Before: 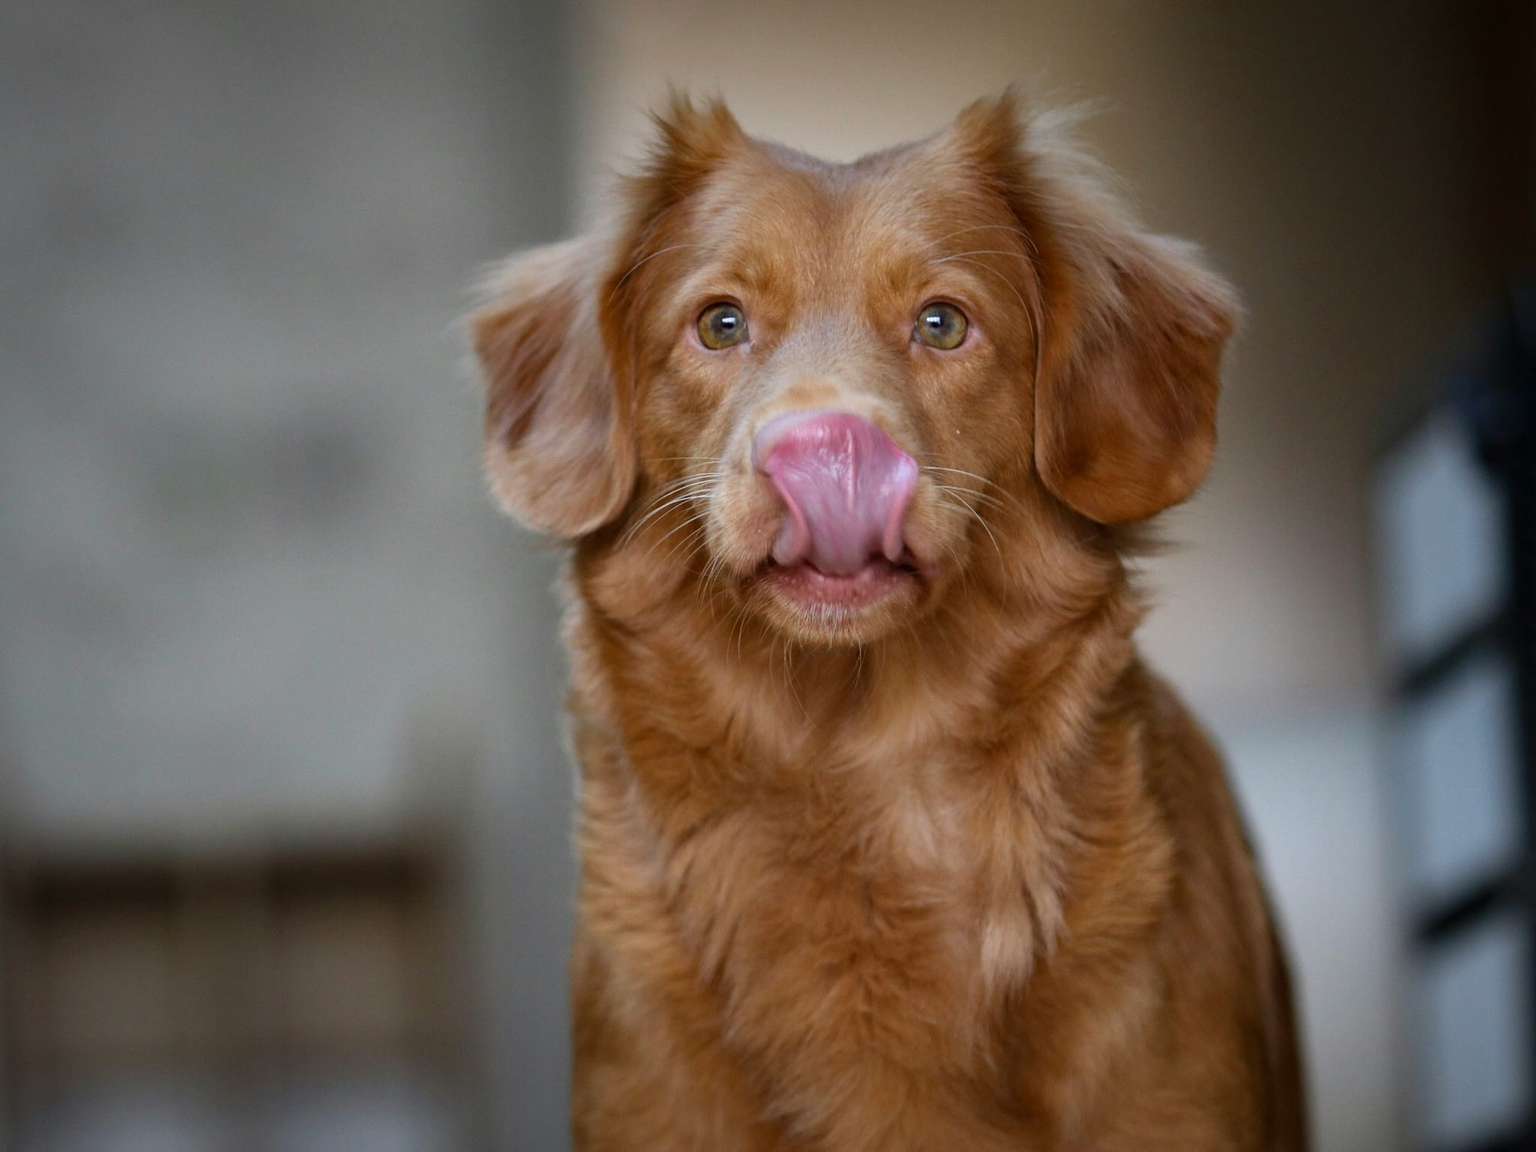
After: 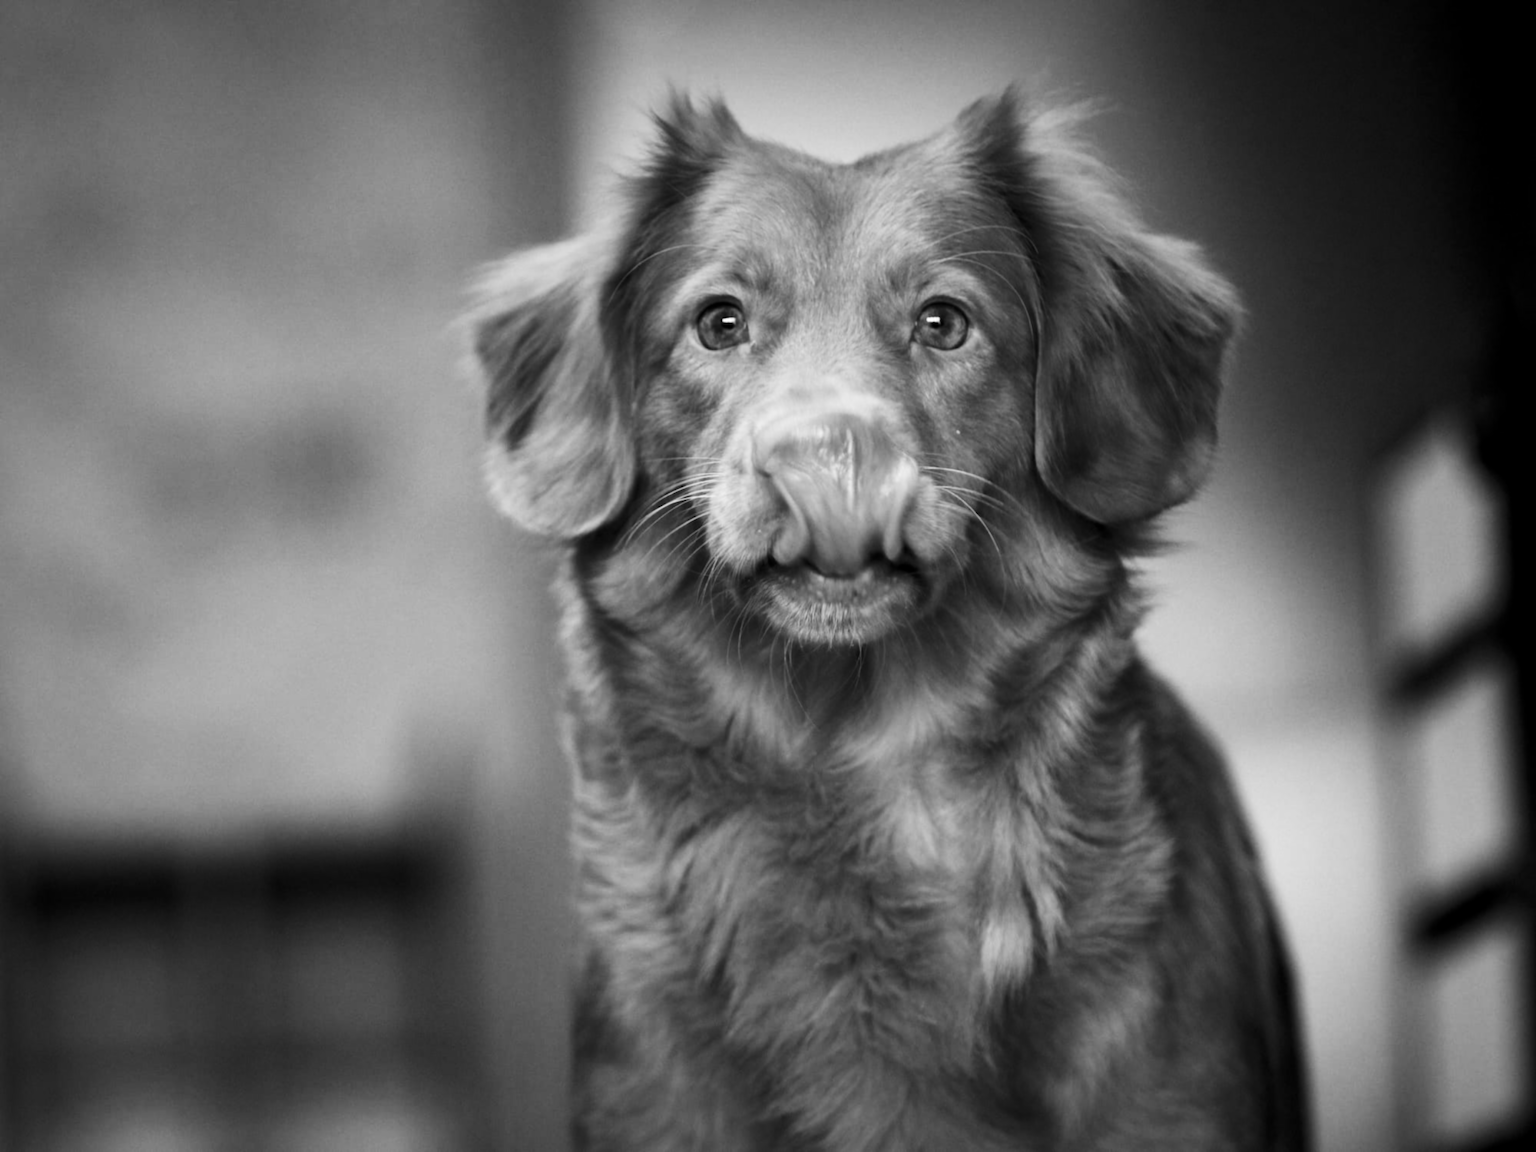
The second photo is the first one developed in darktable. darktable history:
exposure: black level correction 0.005, exposure 0.286 EV, compensate highlight preservation false
lowpass: radius 0.76, contrast 1.56, saturation 0, unbound 0
